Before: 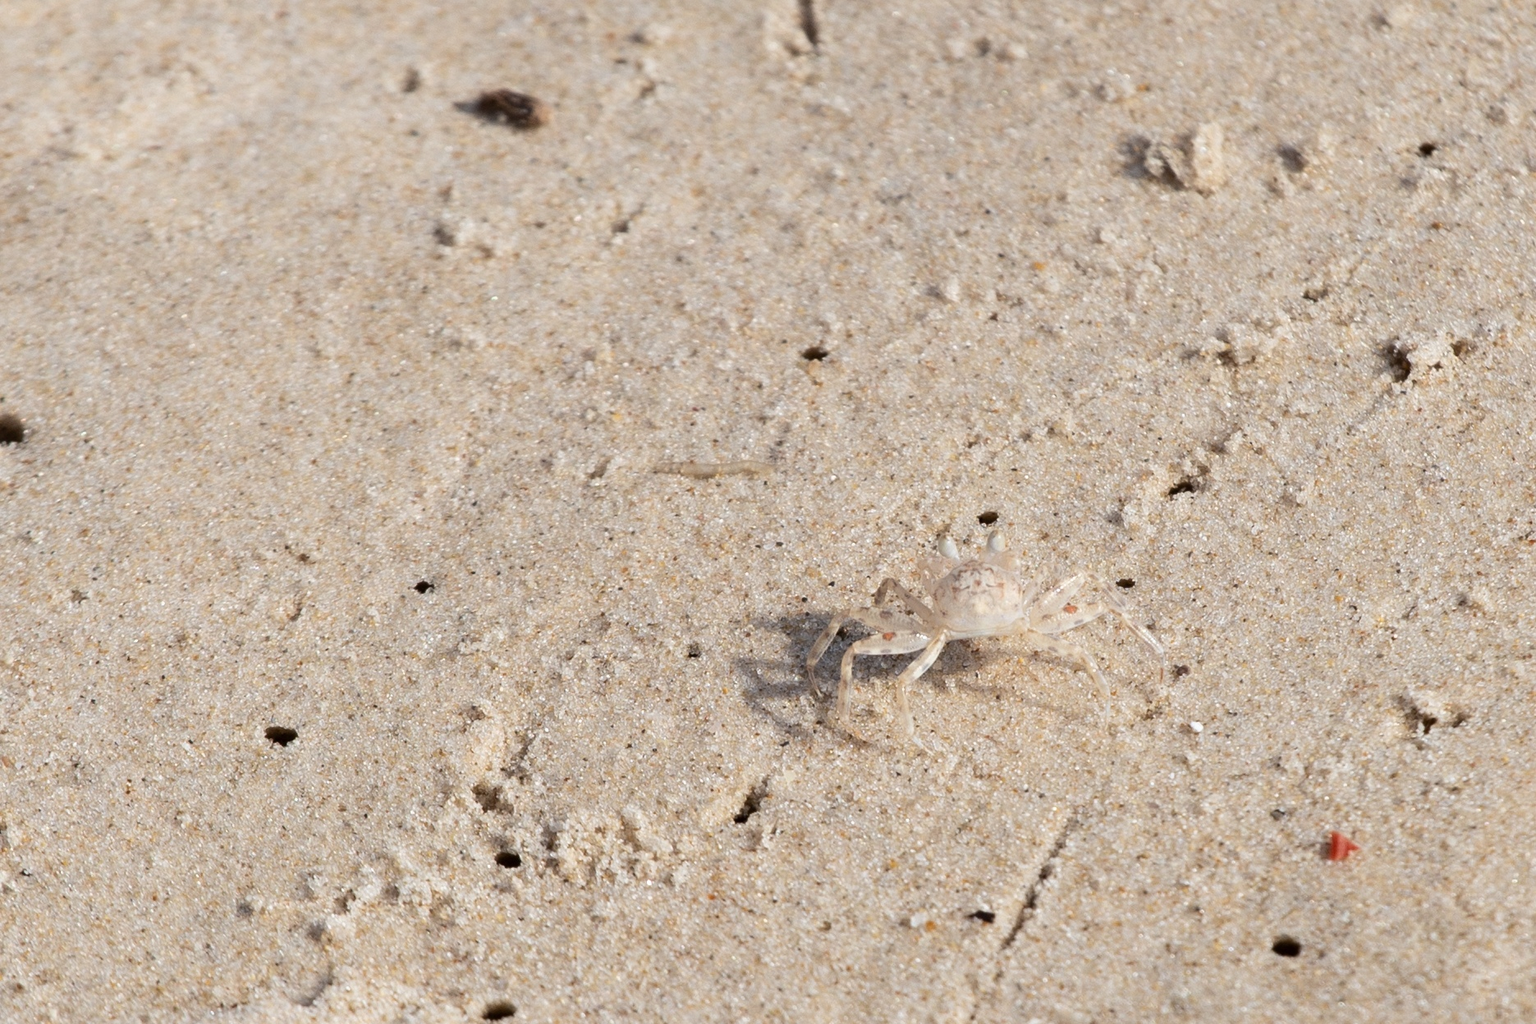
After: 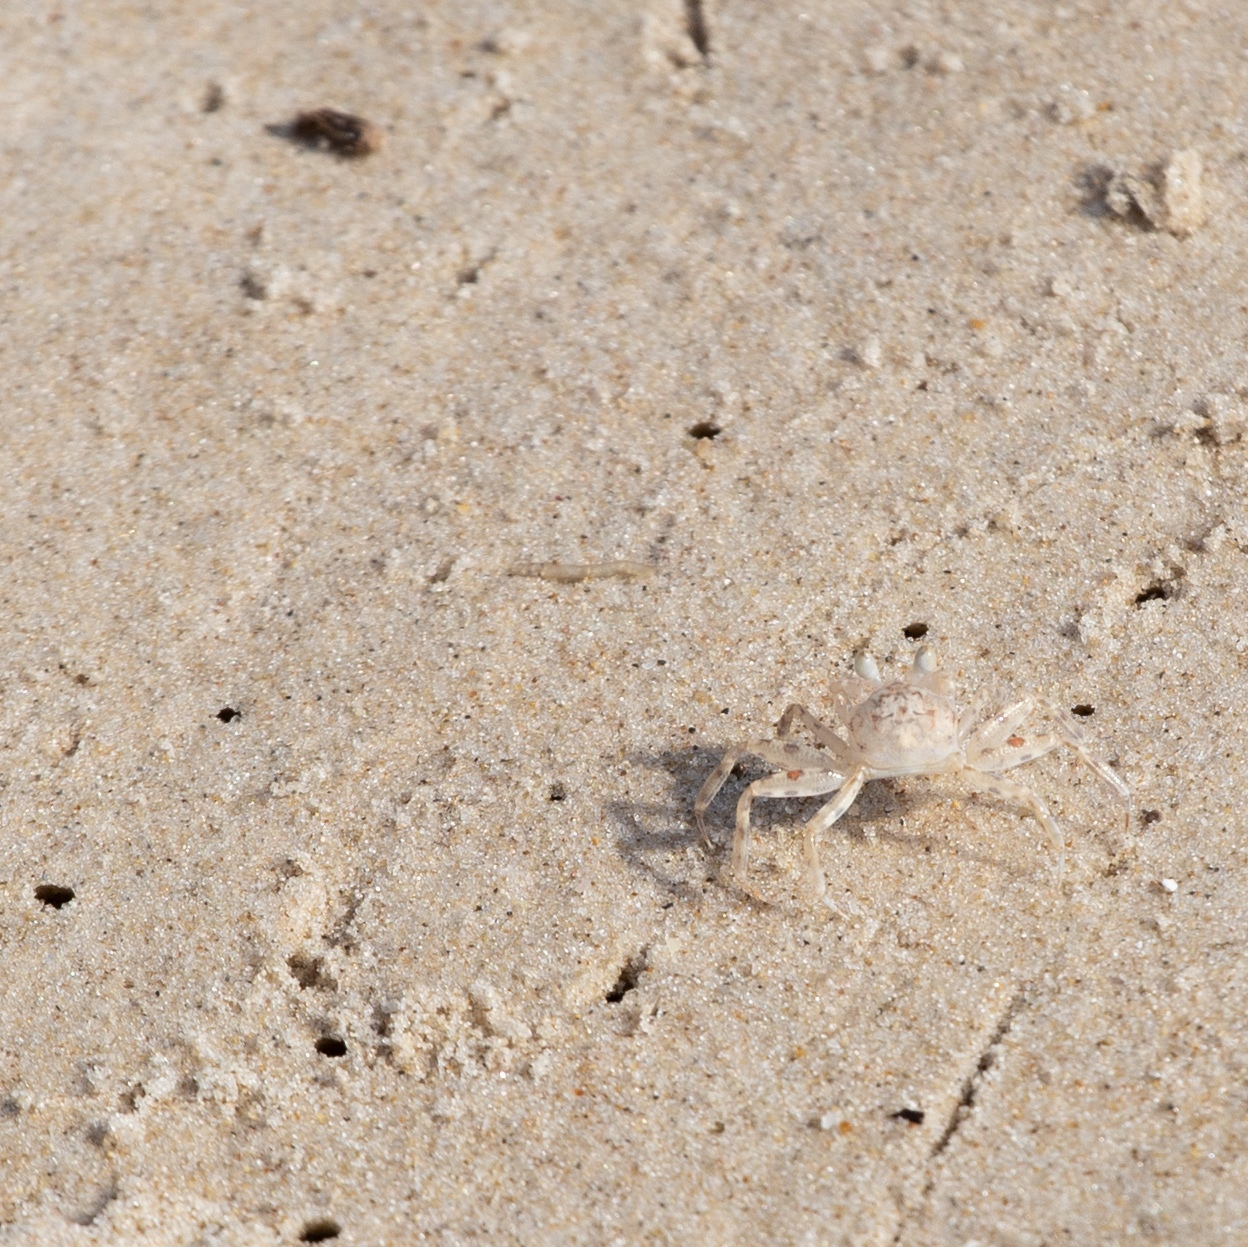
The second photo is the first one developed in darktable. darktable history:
crop: left 15.433%, right 17.859%
